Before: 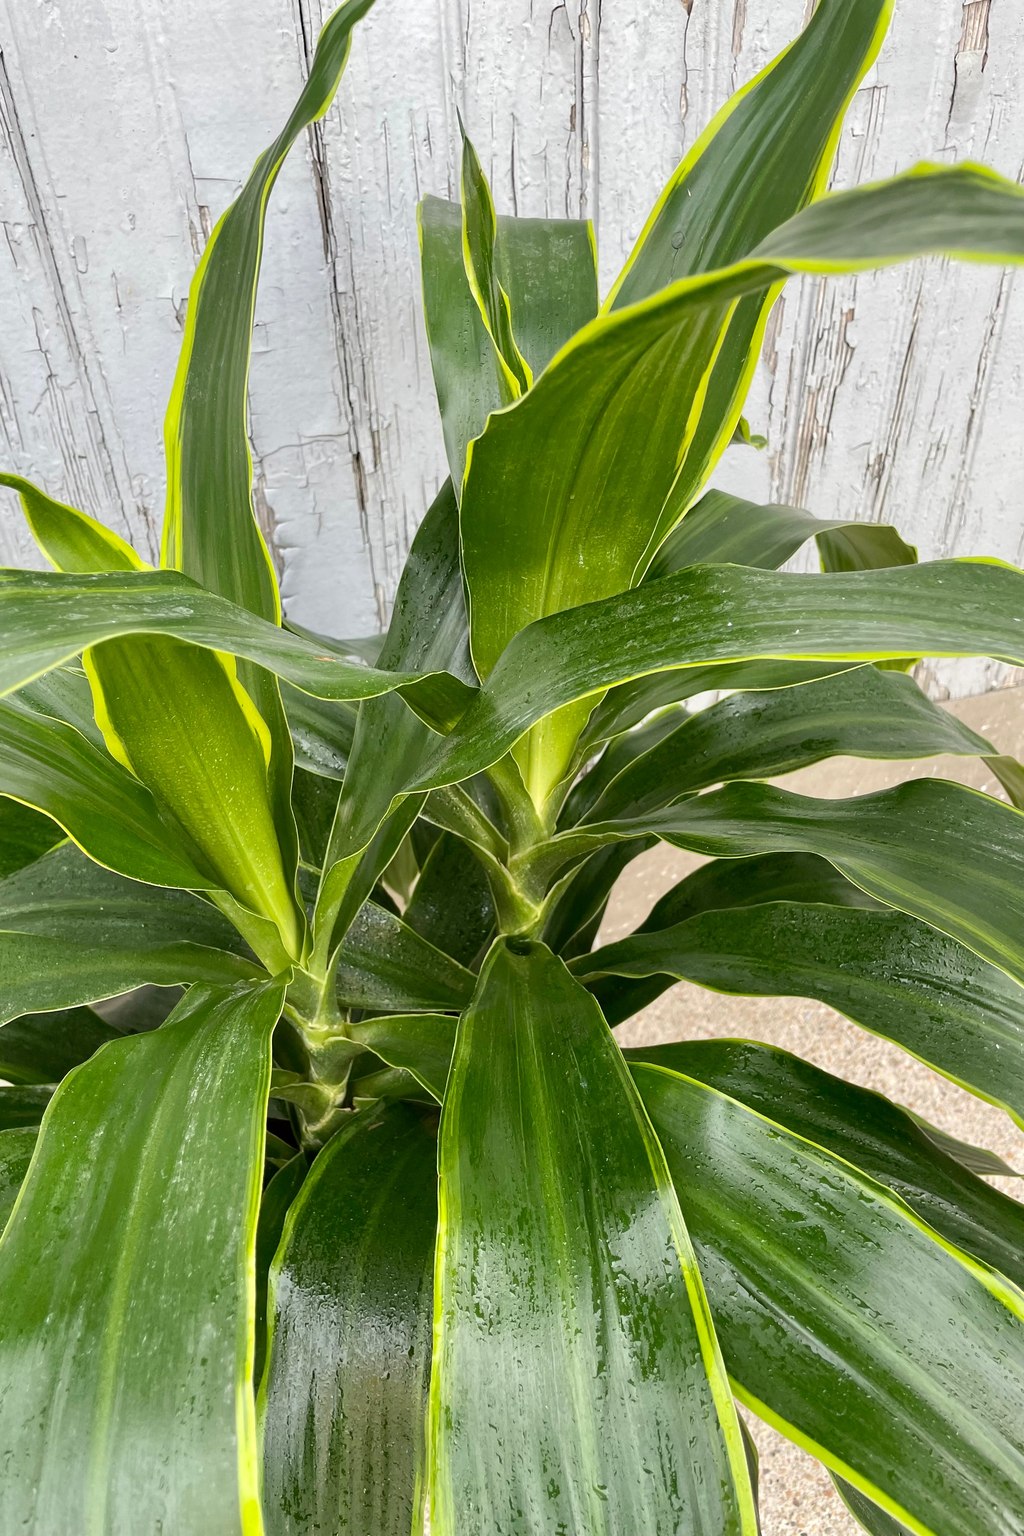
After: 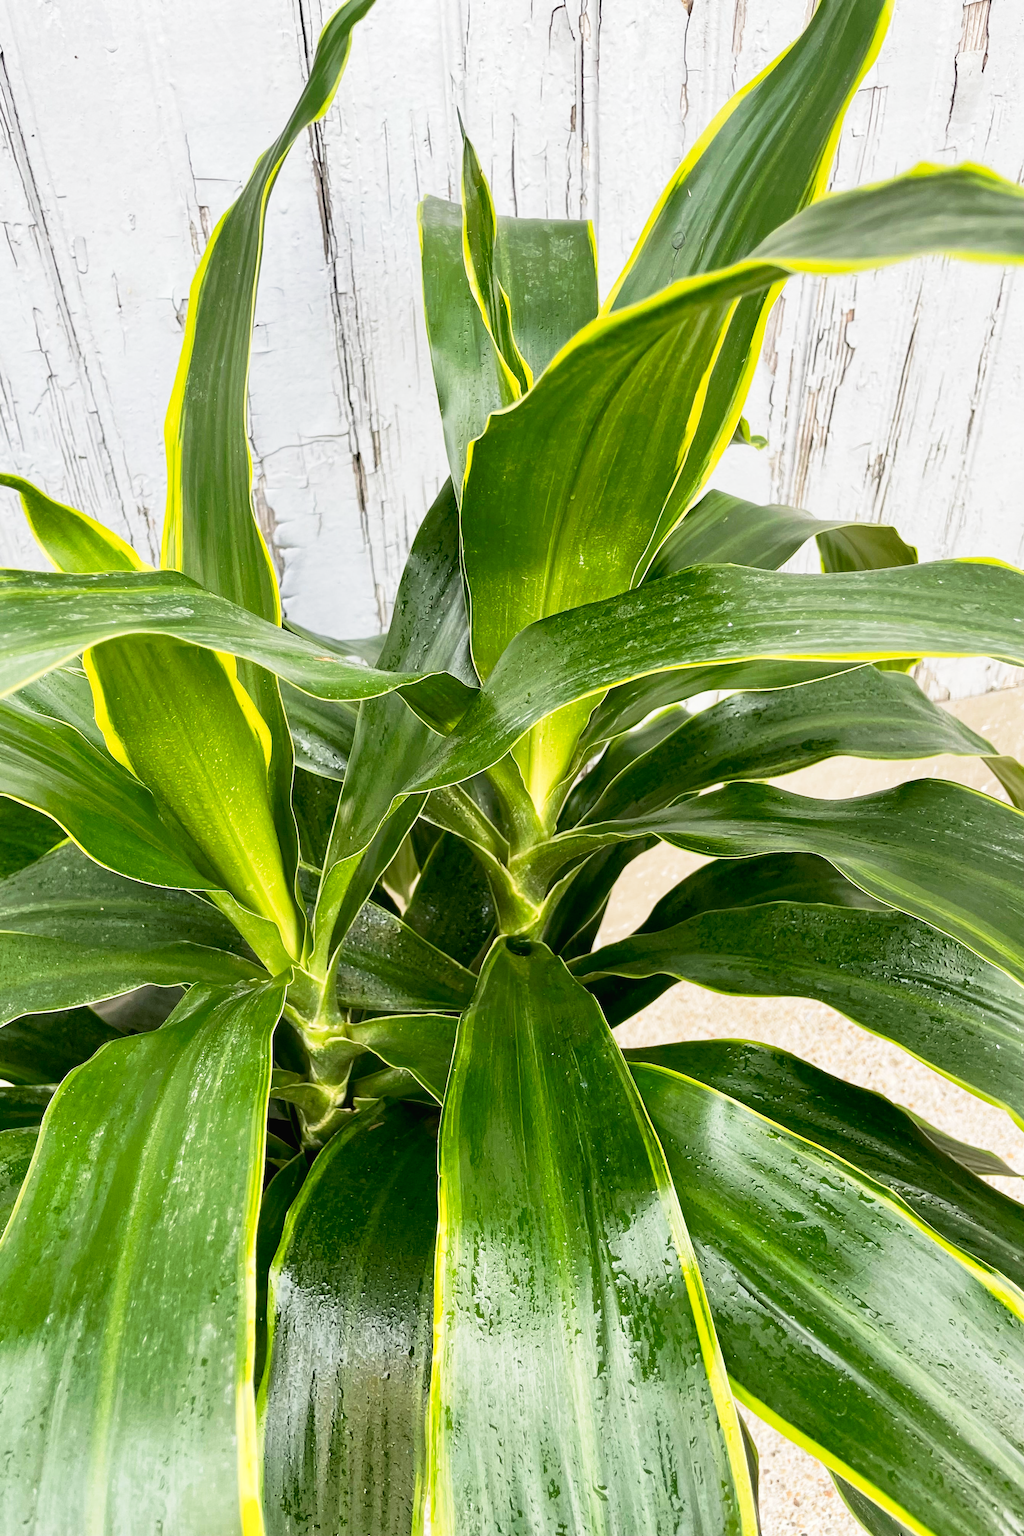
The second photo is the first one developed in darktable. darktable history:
tone curve: curves: ch0 [(0, 0.013) (0.054, 0.018) (0.205, 0.191) (0.289, 0.292) (0.39, 0.424) (0.493, 0.551) (0.647, 0.752) (0.778, 0.895) (1, 0.998)]; ch1 [(0, 0) (0.385, 0.343) (0.439, 0.415) (0.494, 0.495) (0.501, 0.501) (0.51, 0.509) (0.54, 0.546) (0.586, 0.606) (0.66, 0.701) (0.783, 0.804) (1, 1)]; ch2 [(0, 0) (0.32, 0.281) (0.403, 0.399) (0.441, 0.428) (0.47, 0.469) (0.498, 0.496) (0.524, 0.538) (0.566, 0.579) (0.633, 0.665) (0.7, 0.711) (1, 1)], preserve colors none
